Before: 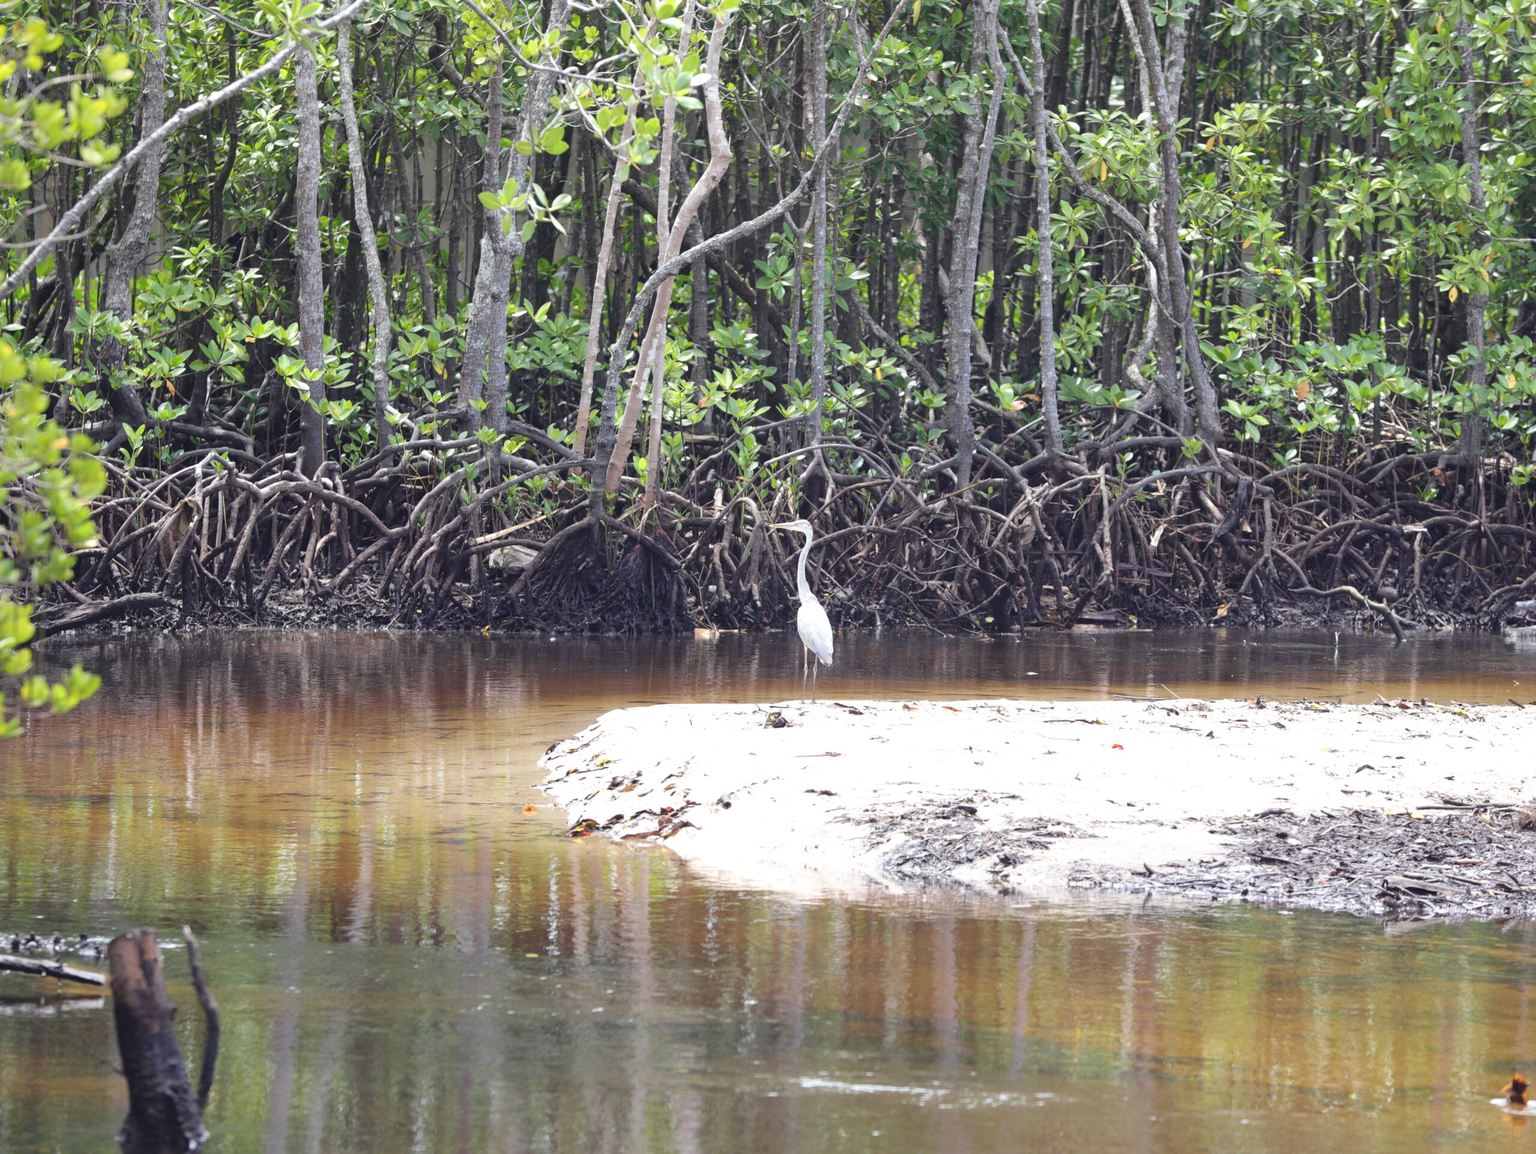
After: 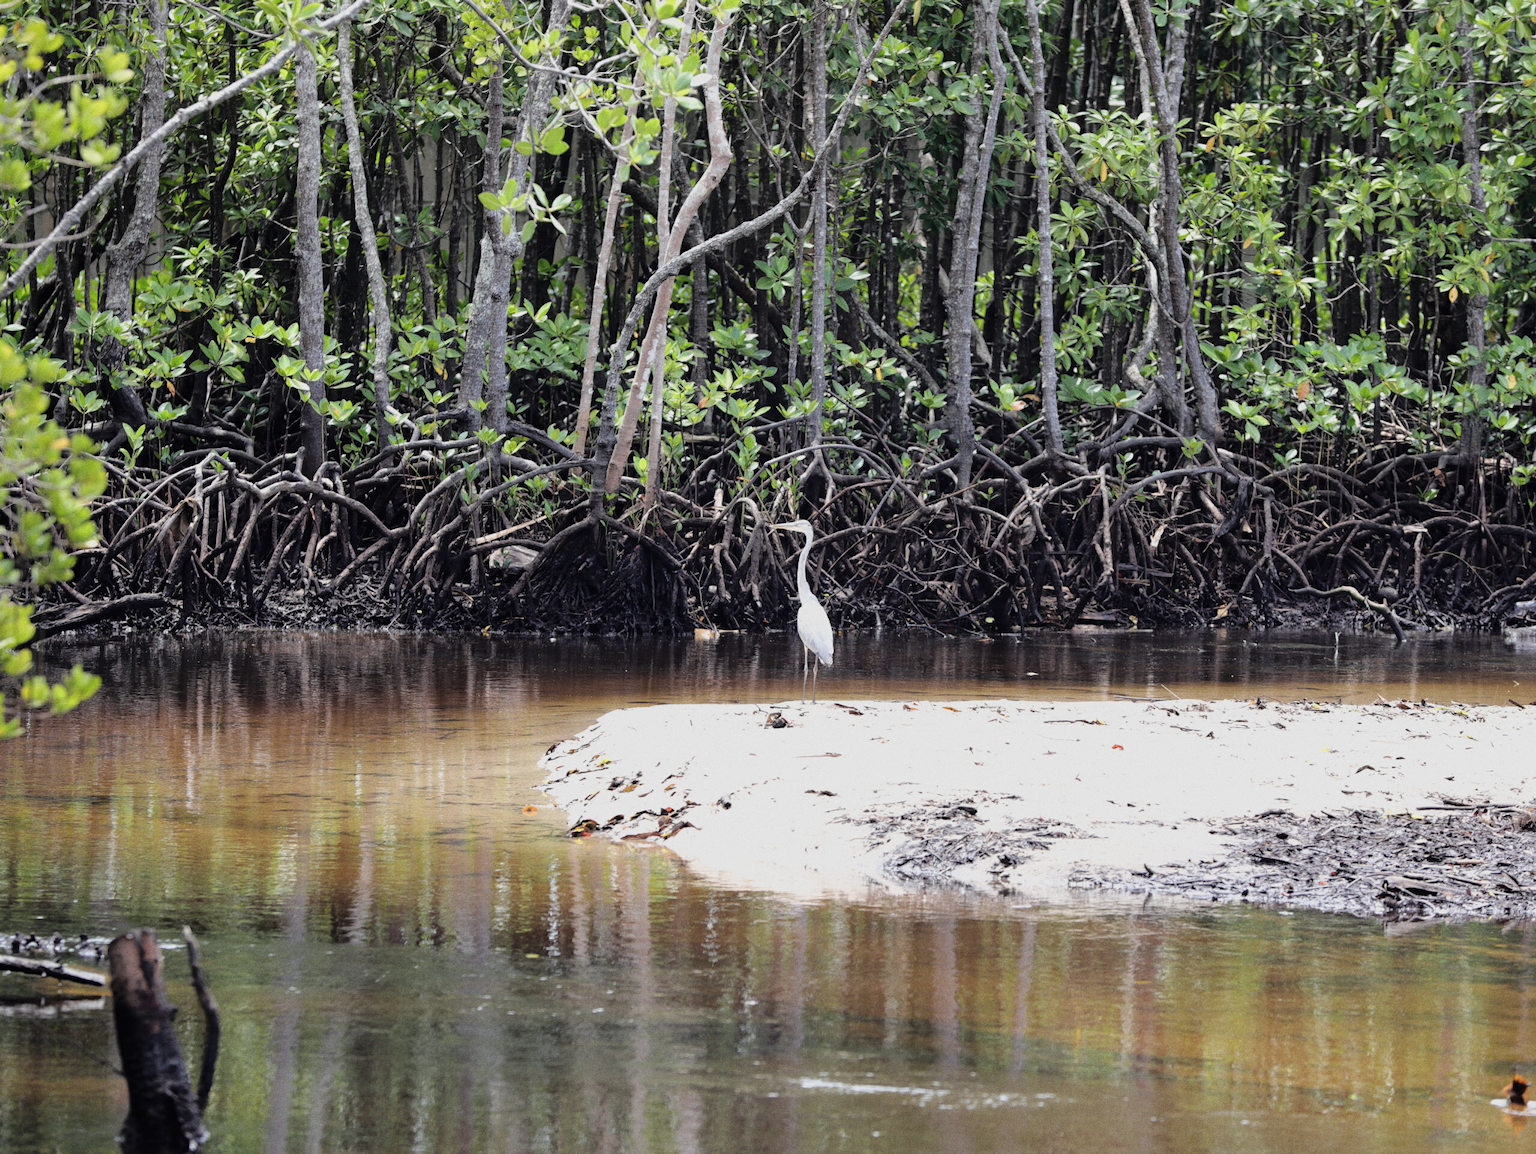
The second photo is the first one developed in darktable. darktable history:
tone curve: curves: ch0 [(0, 0) (0.224, 0.12) (0.375, 0.296) (0.528, 0.472) (0.681, 0.634) (0.8, 0.766) (0.873, 0.877) (1, 1)], preserve colors basic power
grain: coarseness 0.09 ISO
filmic rgb: black relative exposure -11.88 EV, white relative exposure 5.43 EV, threshold 3 EV, hardness 4.49, latitude 50%, contrast 1.14, color science v5 (2021), contrast in shadows safe, contrast in highlights safe, enable highlight reconstruction true
